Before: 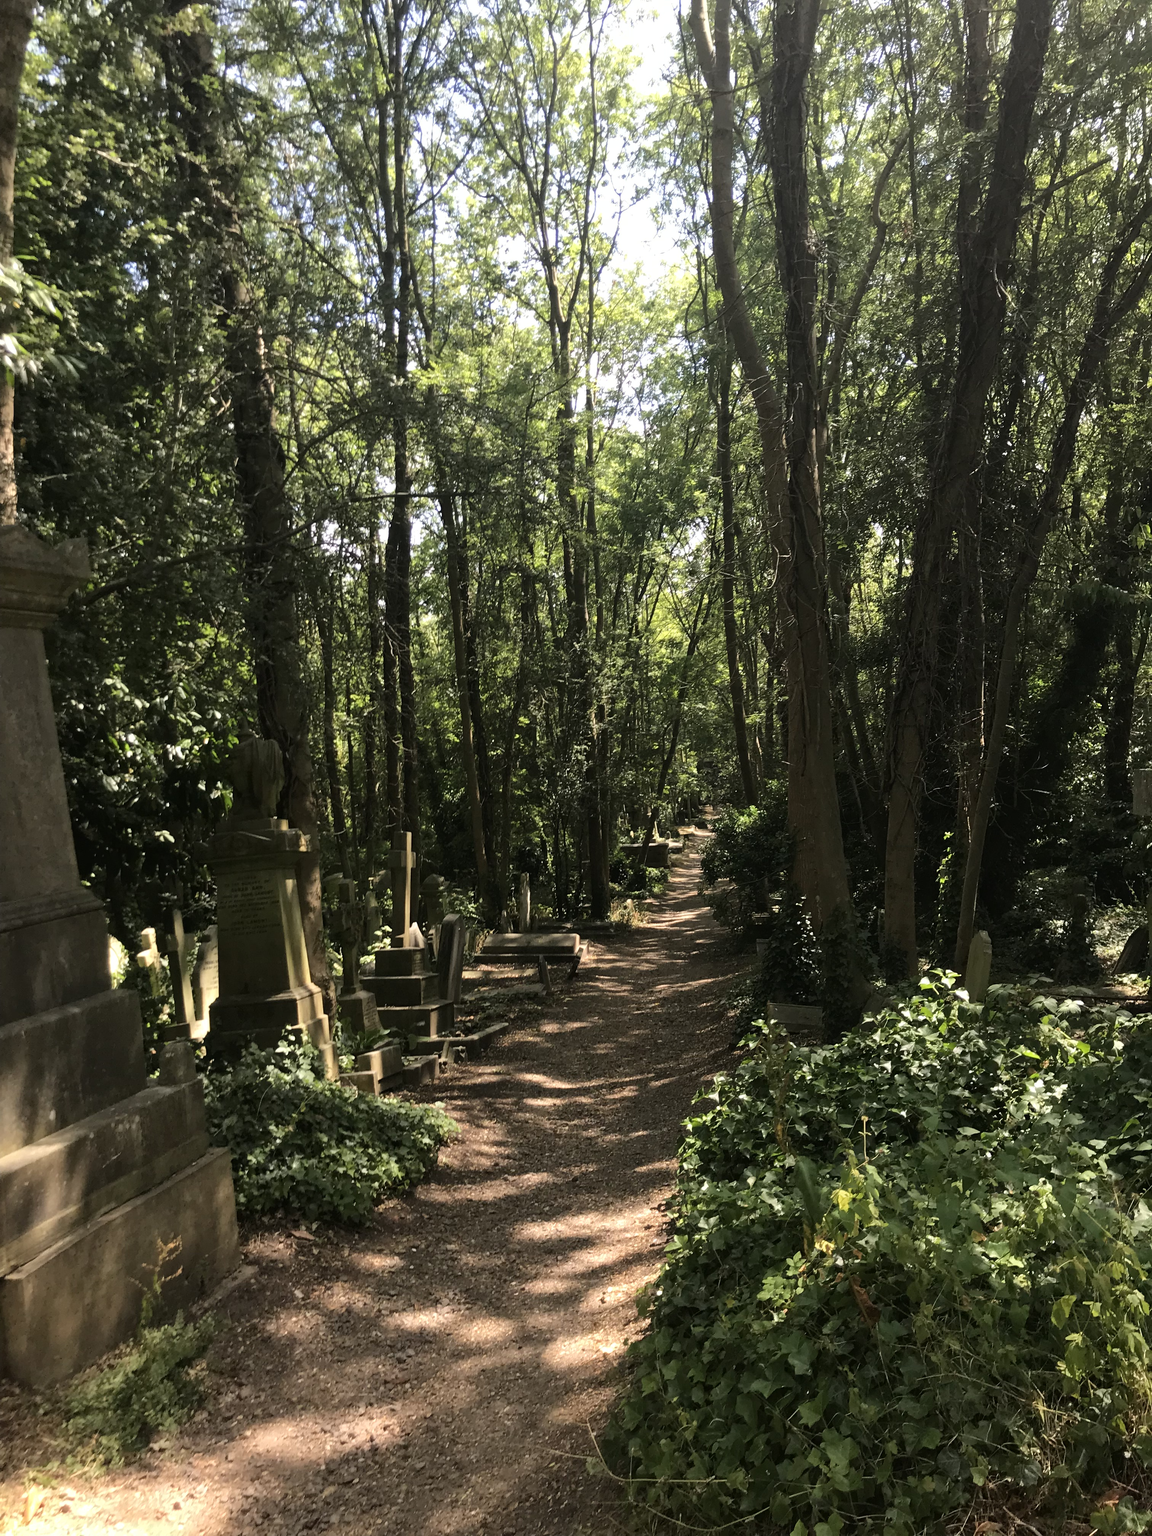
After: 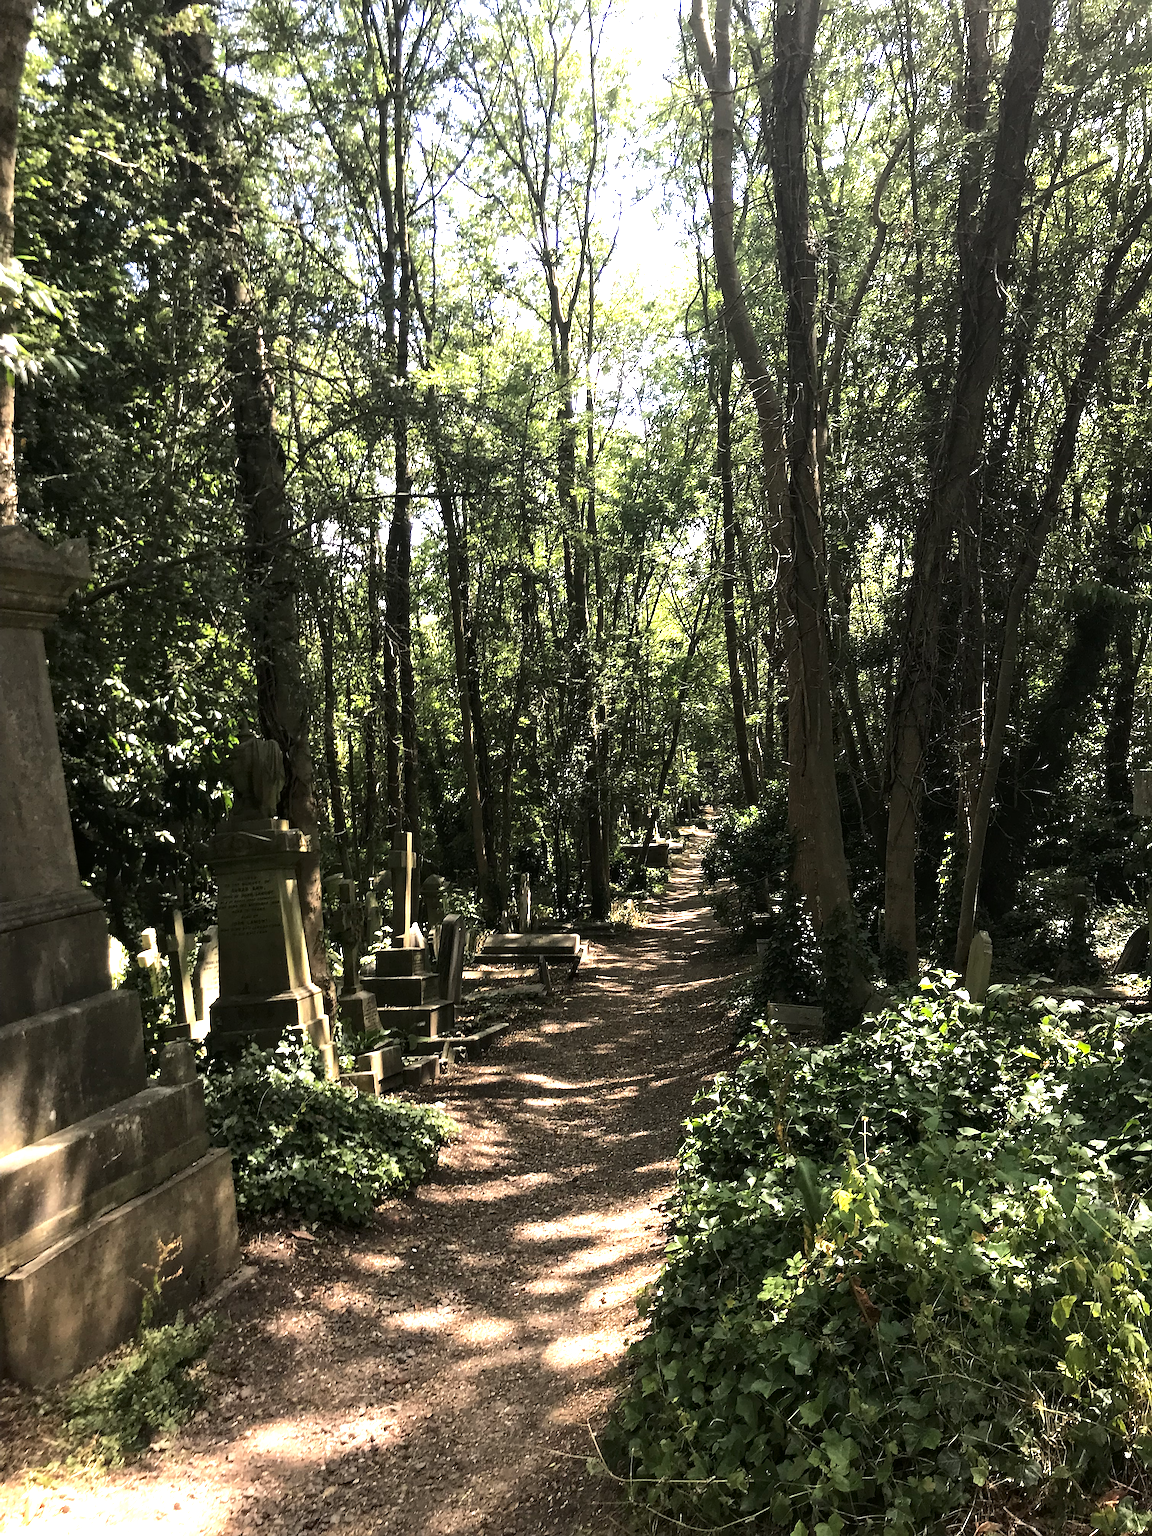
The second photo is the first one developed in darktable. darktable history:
local contrast: mode bilateral grid, contrast 20, coarseness 50, detail 120%, midtone range 0.2
color balance rgb: perceptual saturation grading › global saturation 0.33%, perceptual brilliance grading › global brilliance -4.552%, perceptual brilliance grading › highlights 24.518%, perceptual brilliance grading › mid-tones 6.949%, perceptual brilliance grading › shadows -4.748%, global vibrance -24.521%
sharpen: on, module defaults
shadows and highlights: shadows -9.25, white point adjustment 1.62, highlights 10.22
exposure: exposure 0.3 EV, compensate highlight preservation false
